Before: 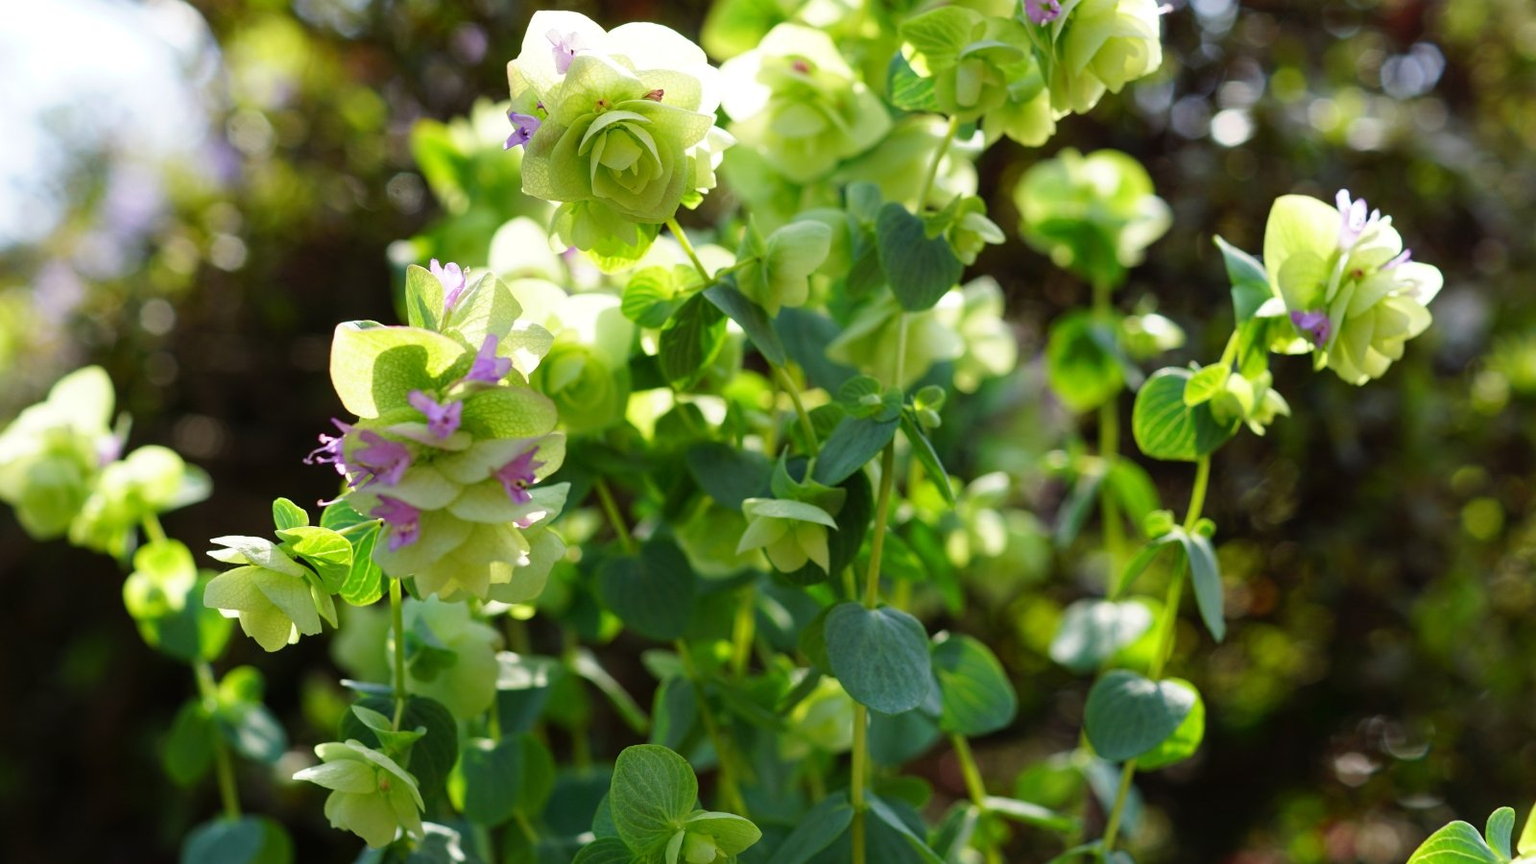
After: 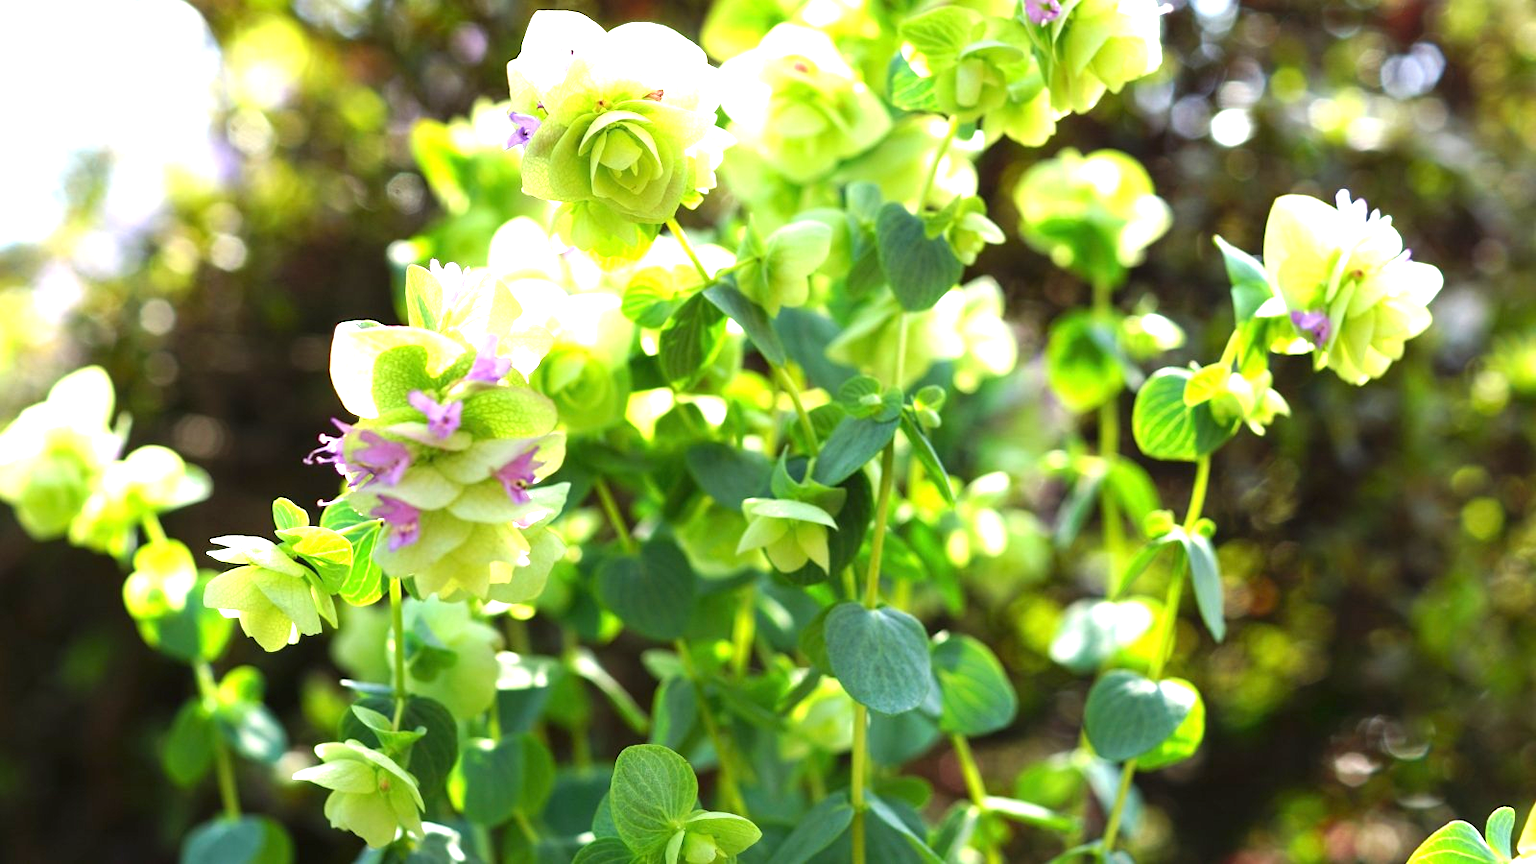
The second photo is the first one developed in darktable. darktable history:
exposure: black level correction 0, exposure 1.3 EV, compensate highlight preservation false
